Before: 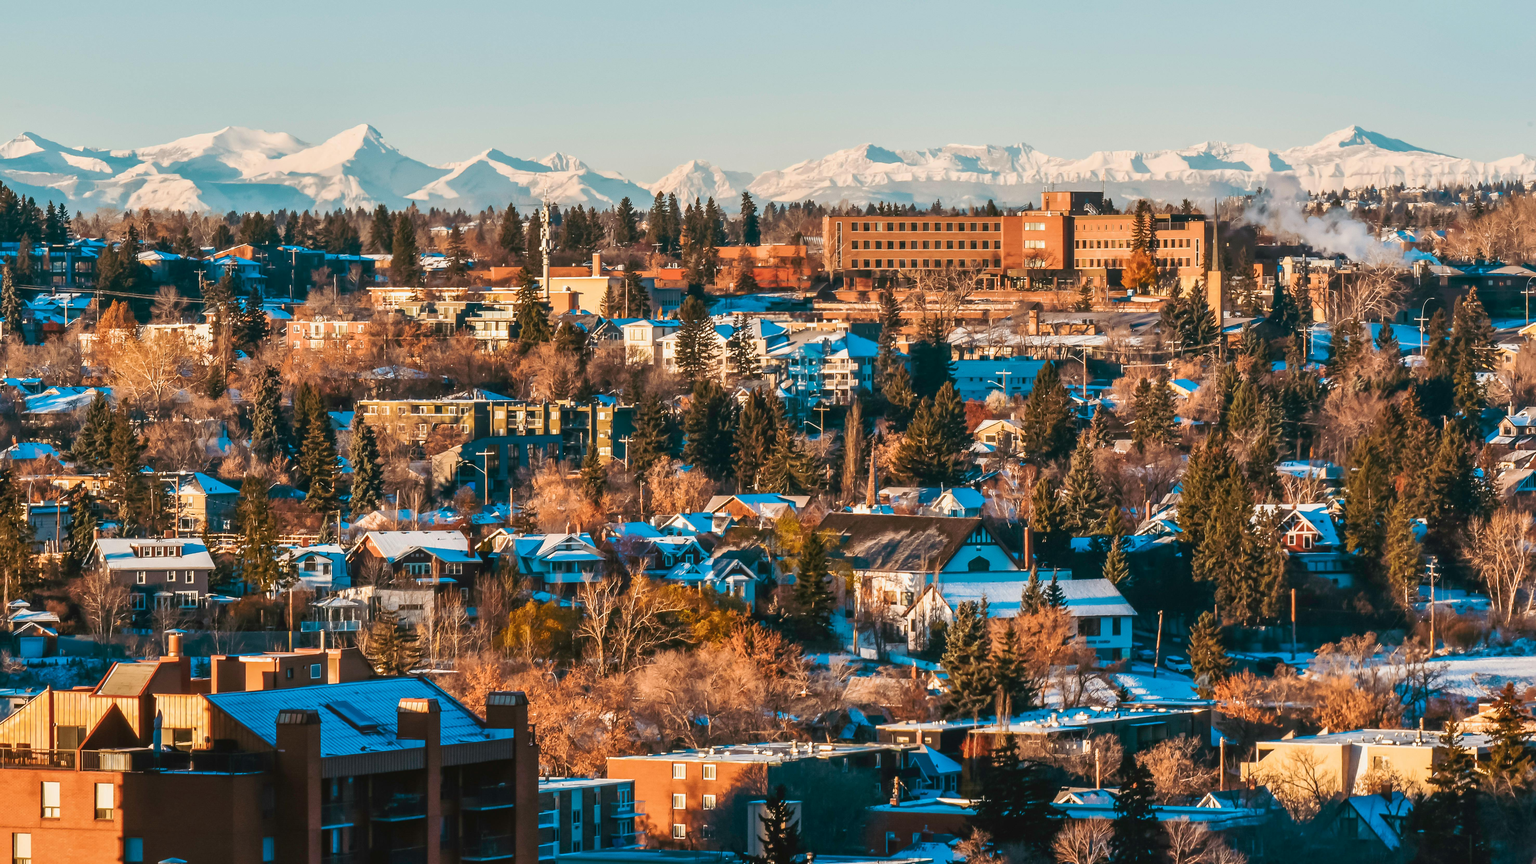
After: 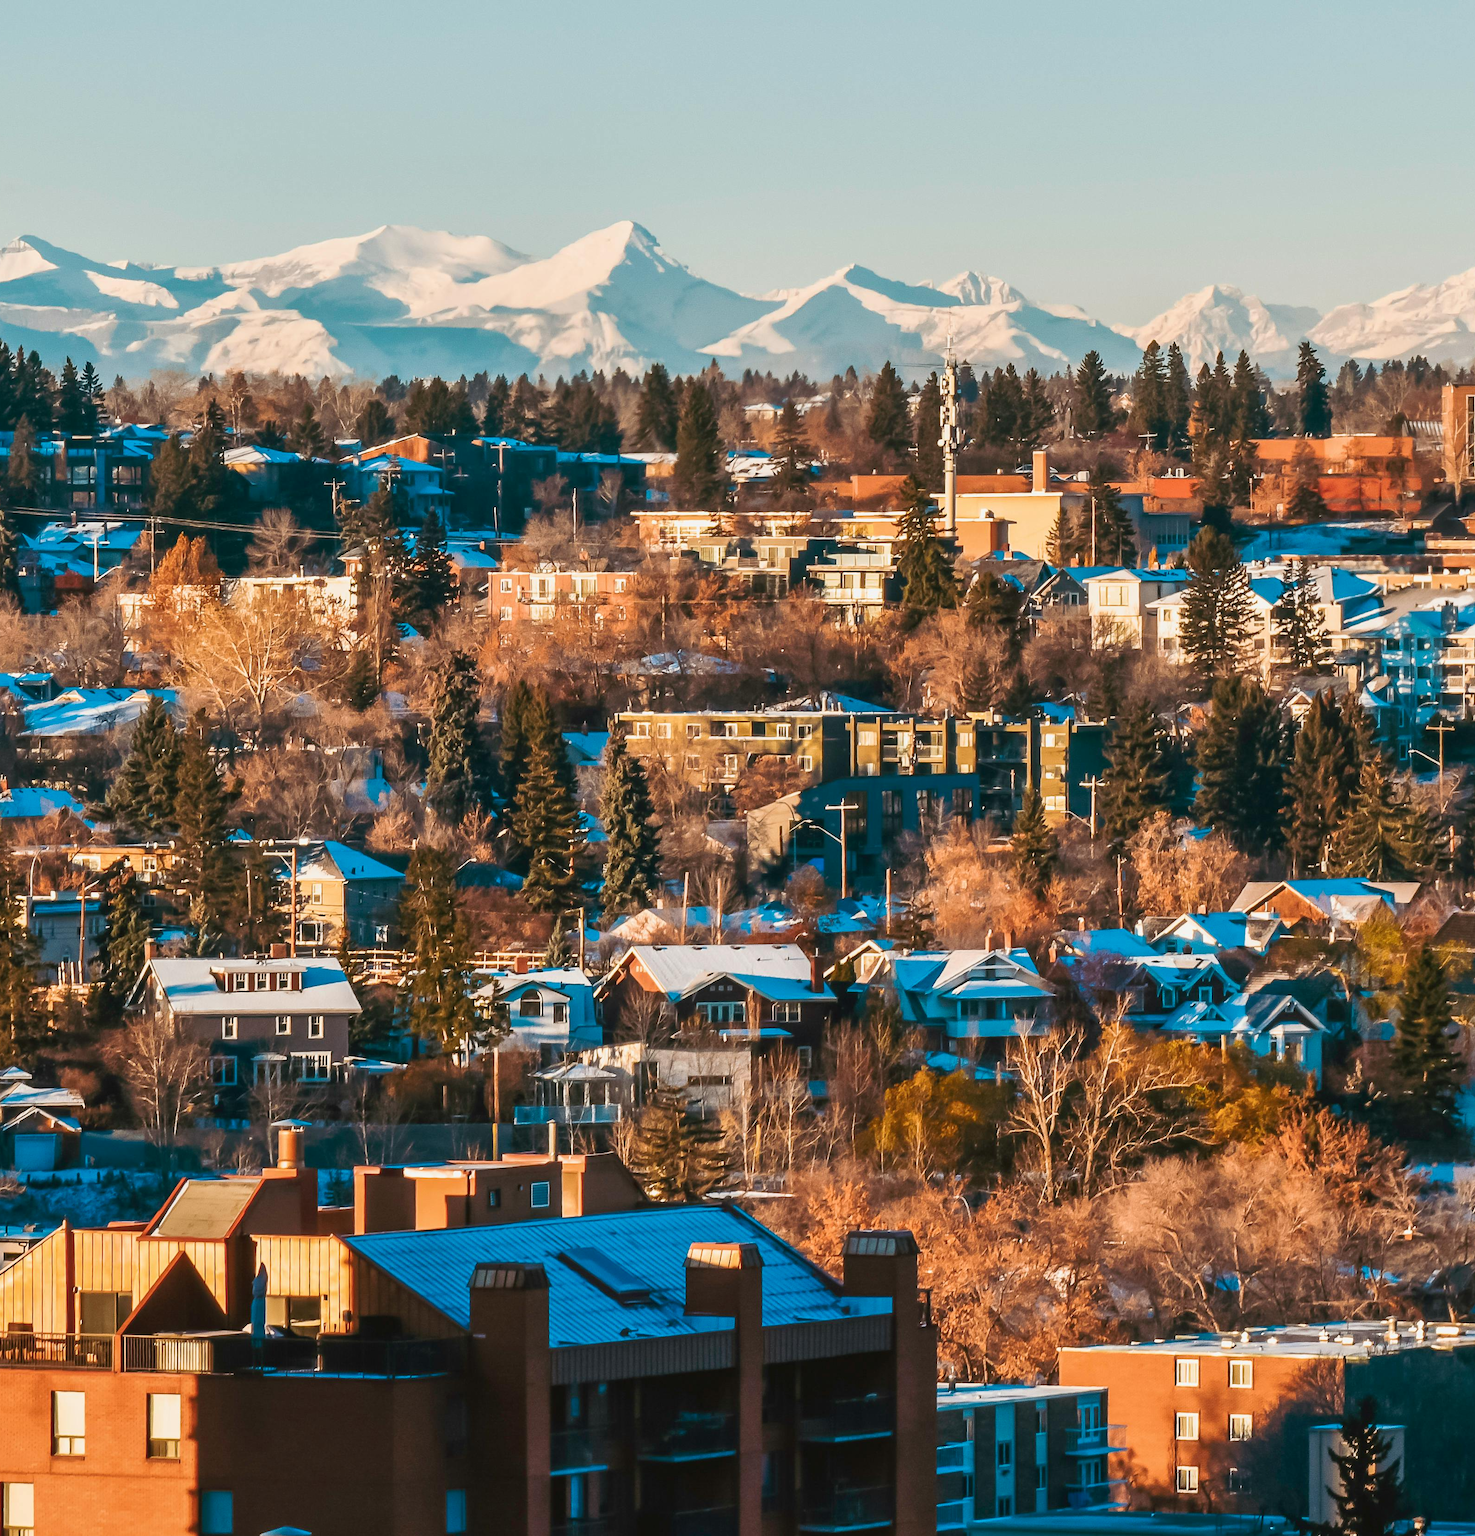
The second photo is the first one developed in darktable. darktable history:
color zones: curves: ch0 [(0, 0.5) (0.143, 0.5) (0.286, 0.5) (0.429, 0.5) (0.571, 0.5) (0.714, 0.476) (0.857, 0.5) (1, 0.5)]; ch2 [(0, 0.5) (0.143, 0.5) (0.286, 0.5) (0.429, 0.5) (0.571, 0.5) (0.714, 0.487) (0.857, 0.5) (1, 0.5)]
crop: left 0.801%, right 45.183%, bottom 0.088%
